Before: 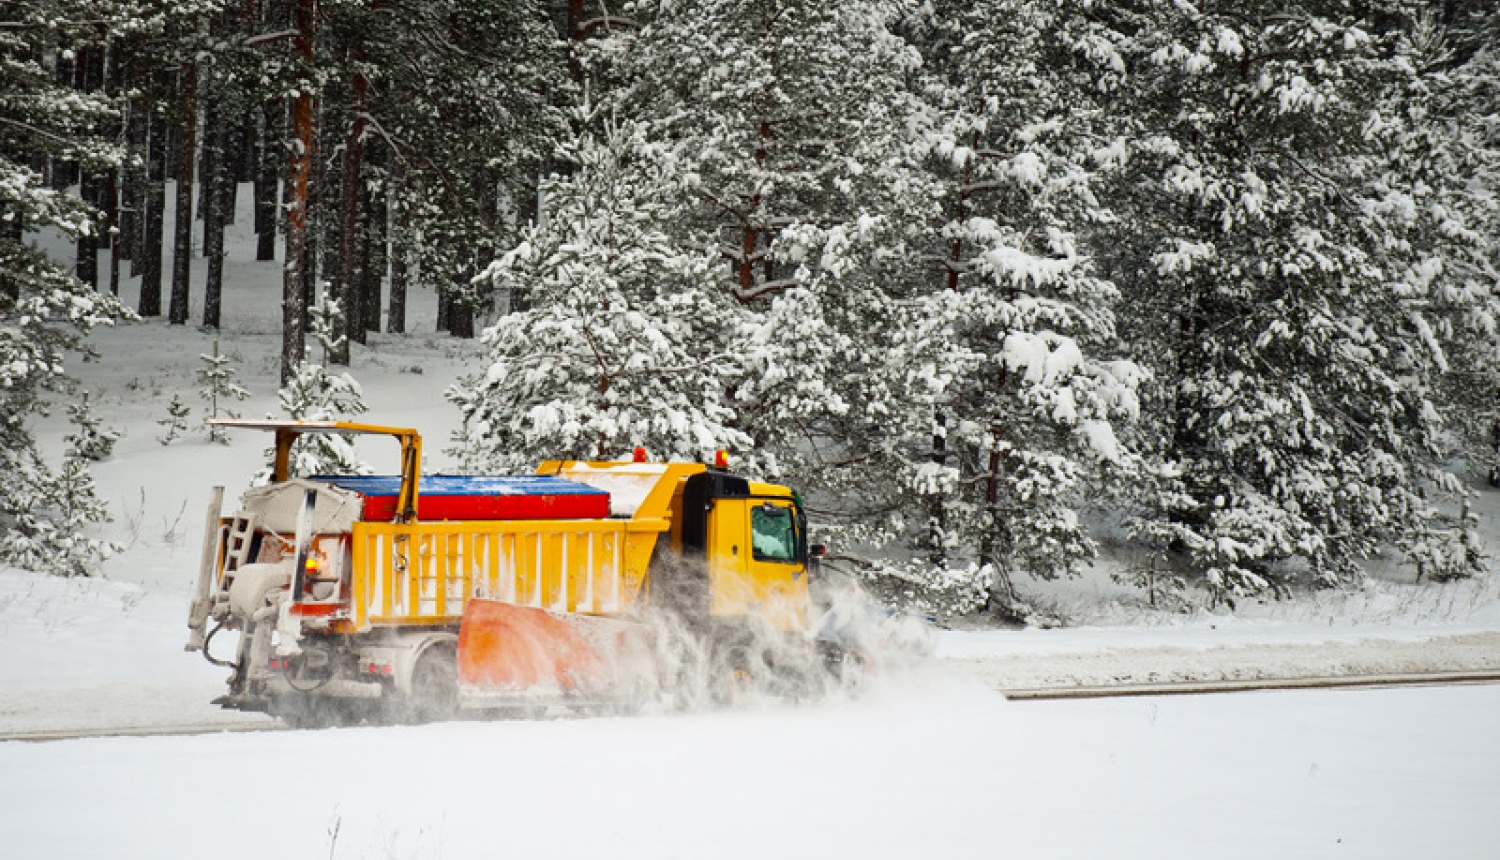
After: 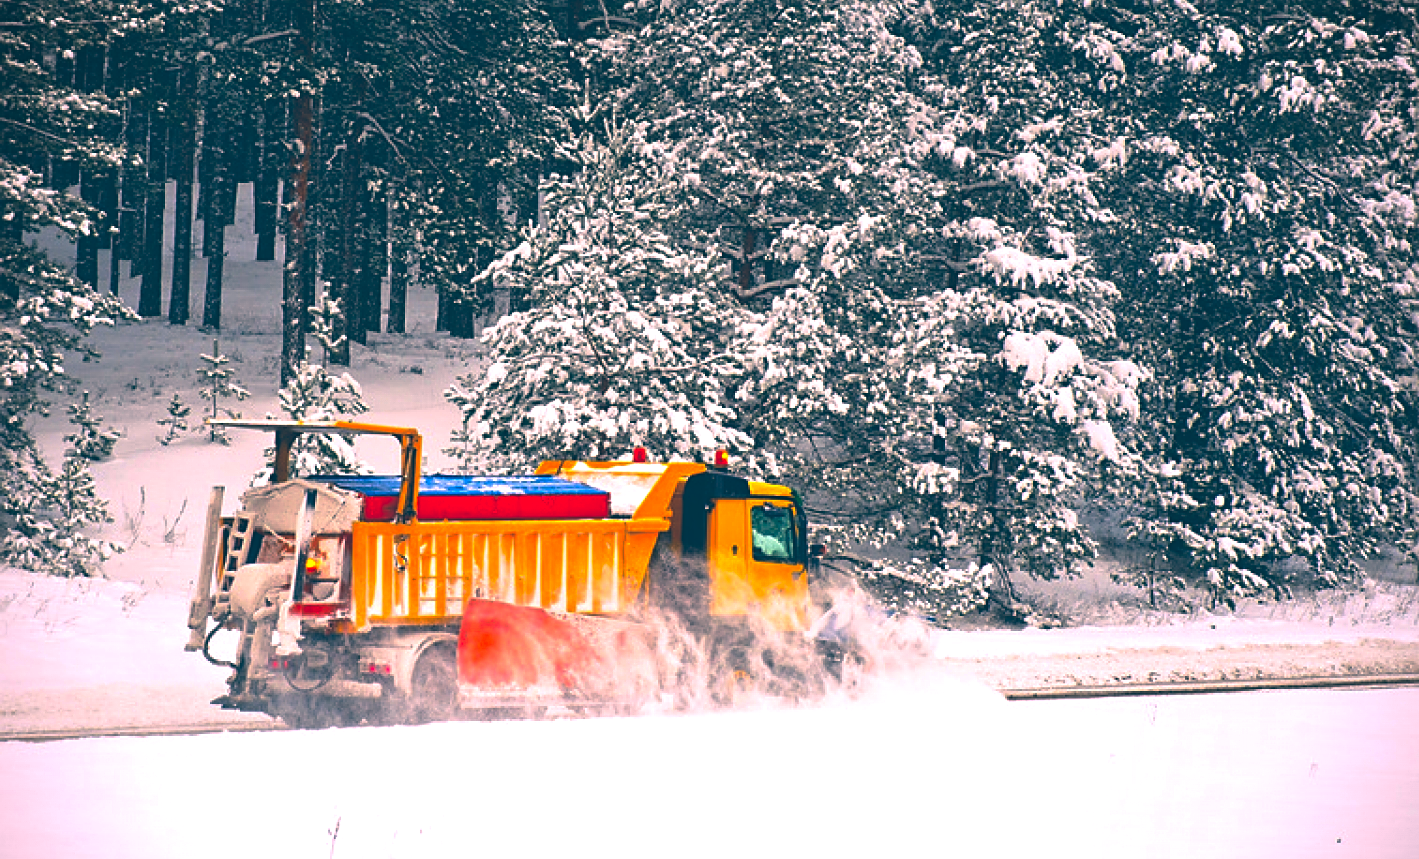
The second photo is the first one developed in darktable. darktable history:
tone equalizer: -8 EV -0.439 EV, -7 EV -0.414 EV, -6 EV -0.324 EV, -5 EV -0.196 EV, -3 EV 0.243 EV, -2 EV 0.335 EV, -1 EV 0.379 EV, +0 EV 0.425 EV, edges refinement/feathering 500, mask exposure compensation -1.57 EV, preserve details no
crop and rotate: left 0%, right 5.351%
color correction: highlights a* 16.36, highlights b* 0.21, shadows a* -15.02, shadows b* -13.84, saturation 1.53
vignetting: fall-off start 91.48%, brightness -0.588, saturation -0.123
base curve: curves: ch0 [(0, 0) (0.595, 0.418) (1, 1)], preserve colors none
exposure: black level correction -0.042, exposure 0.064 EV, compensate exposure bias true, compensate highlight preservation false
sharpen: on, module defaults
